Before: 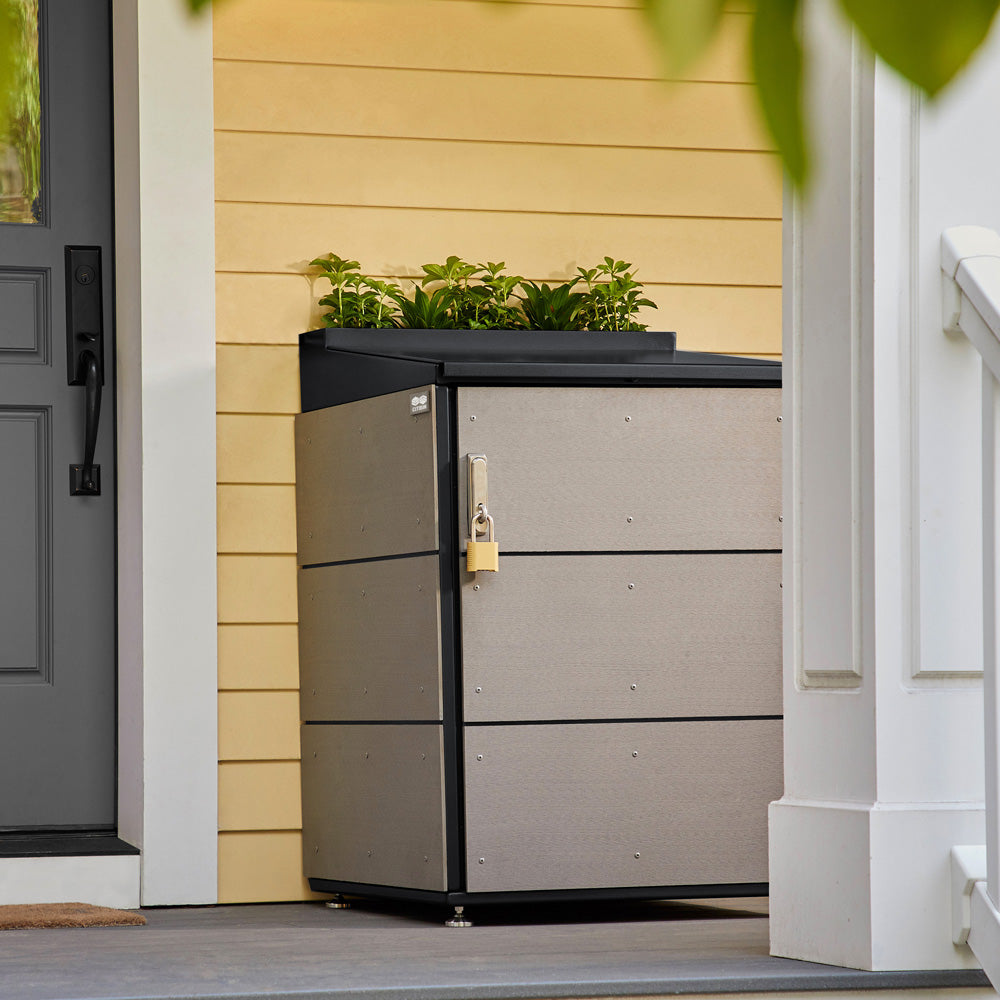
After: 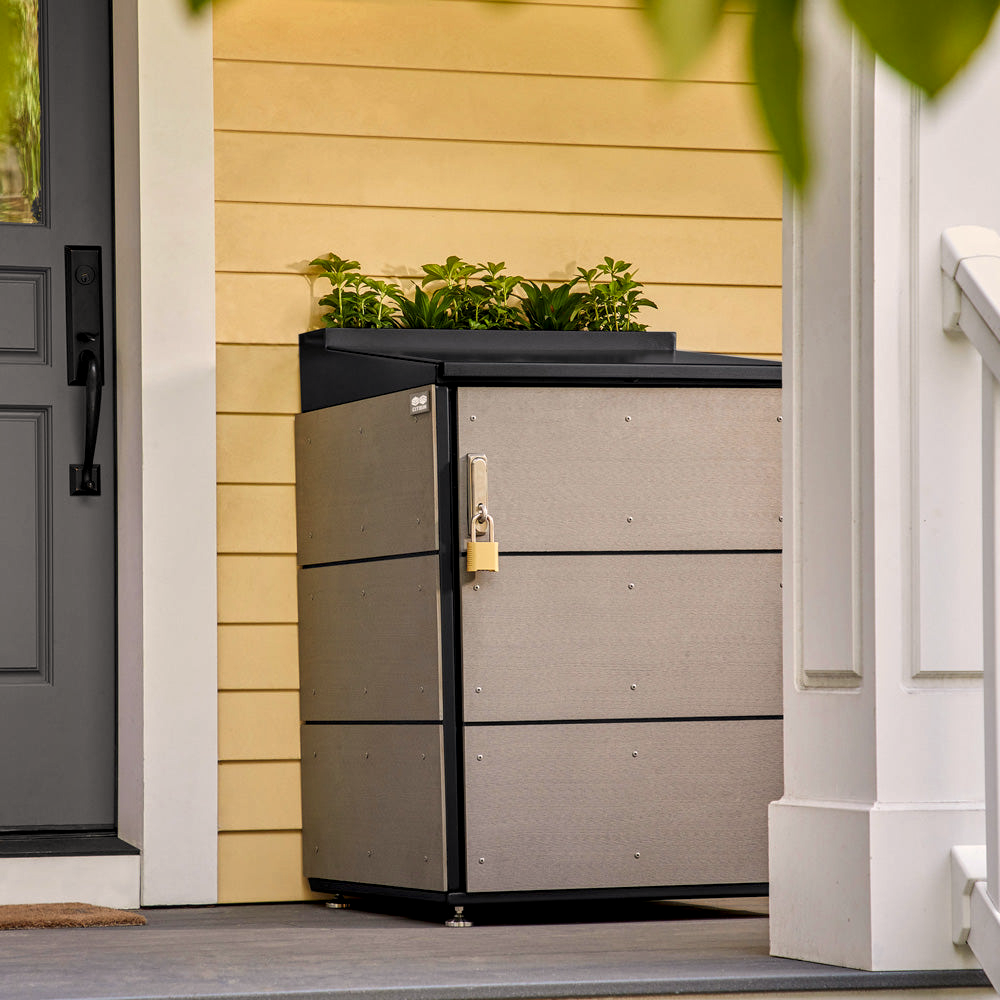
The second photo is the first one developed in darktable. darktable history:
contrast brightness saturation: contrast 0.052
color correction: highlights a* 3.73, highlights b* 5.1
local contrast: detail 130%
